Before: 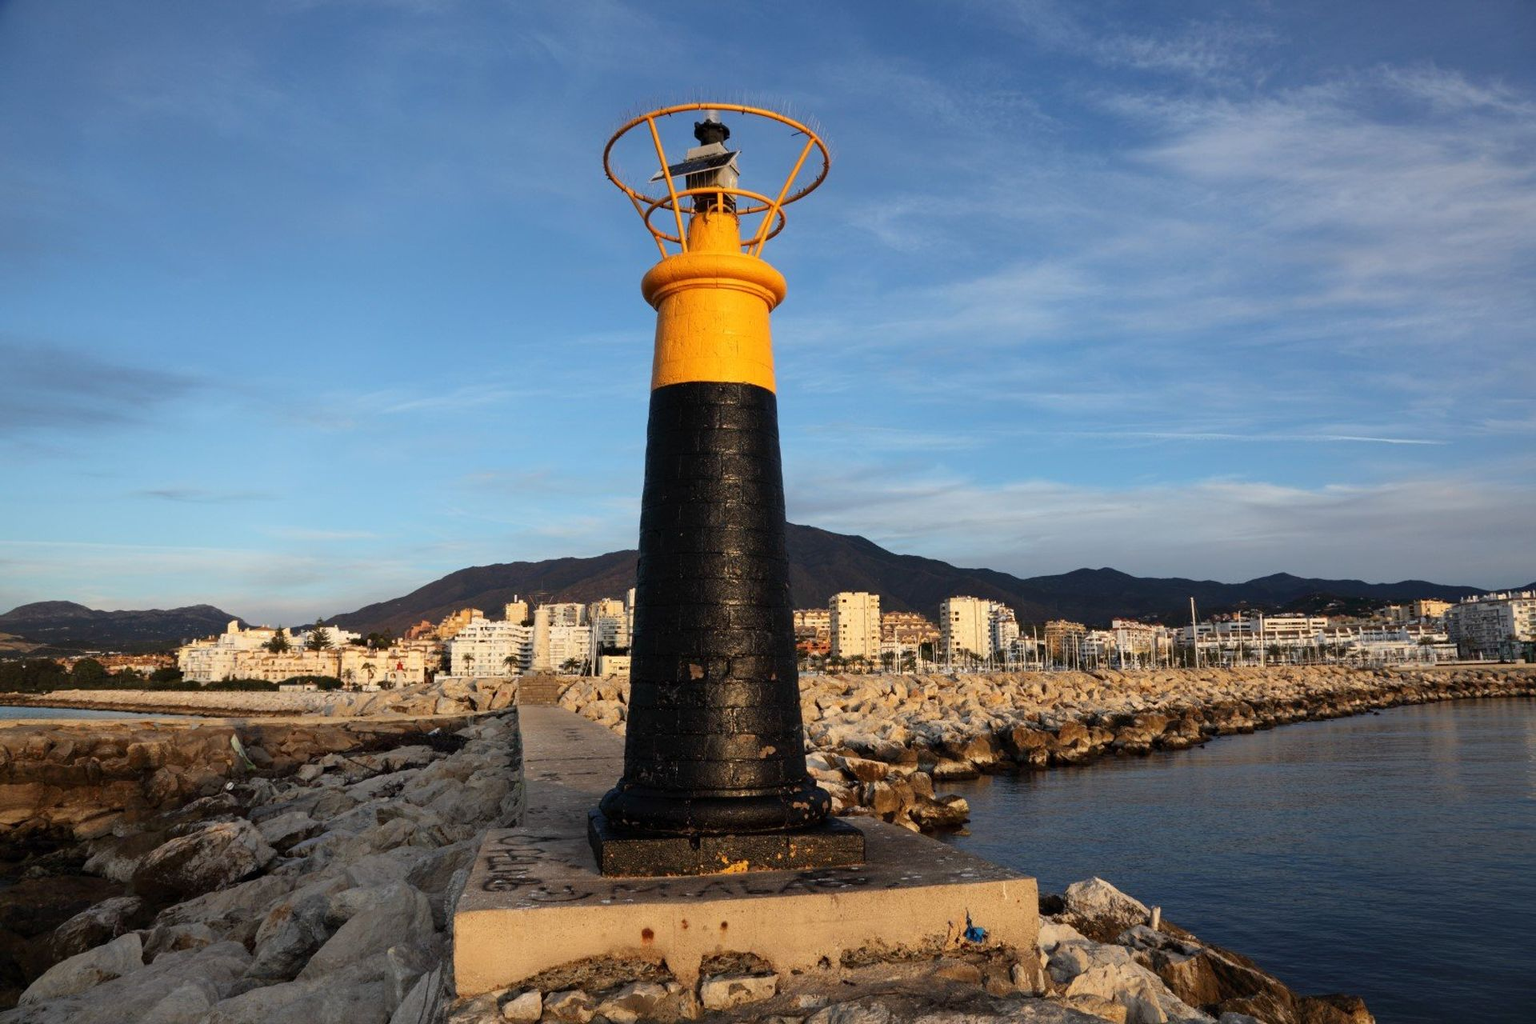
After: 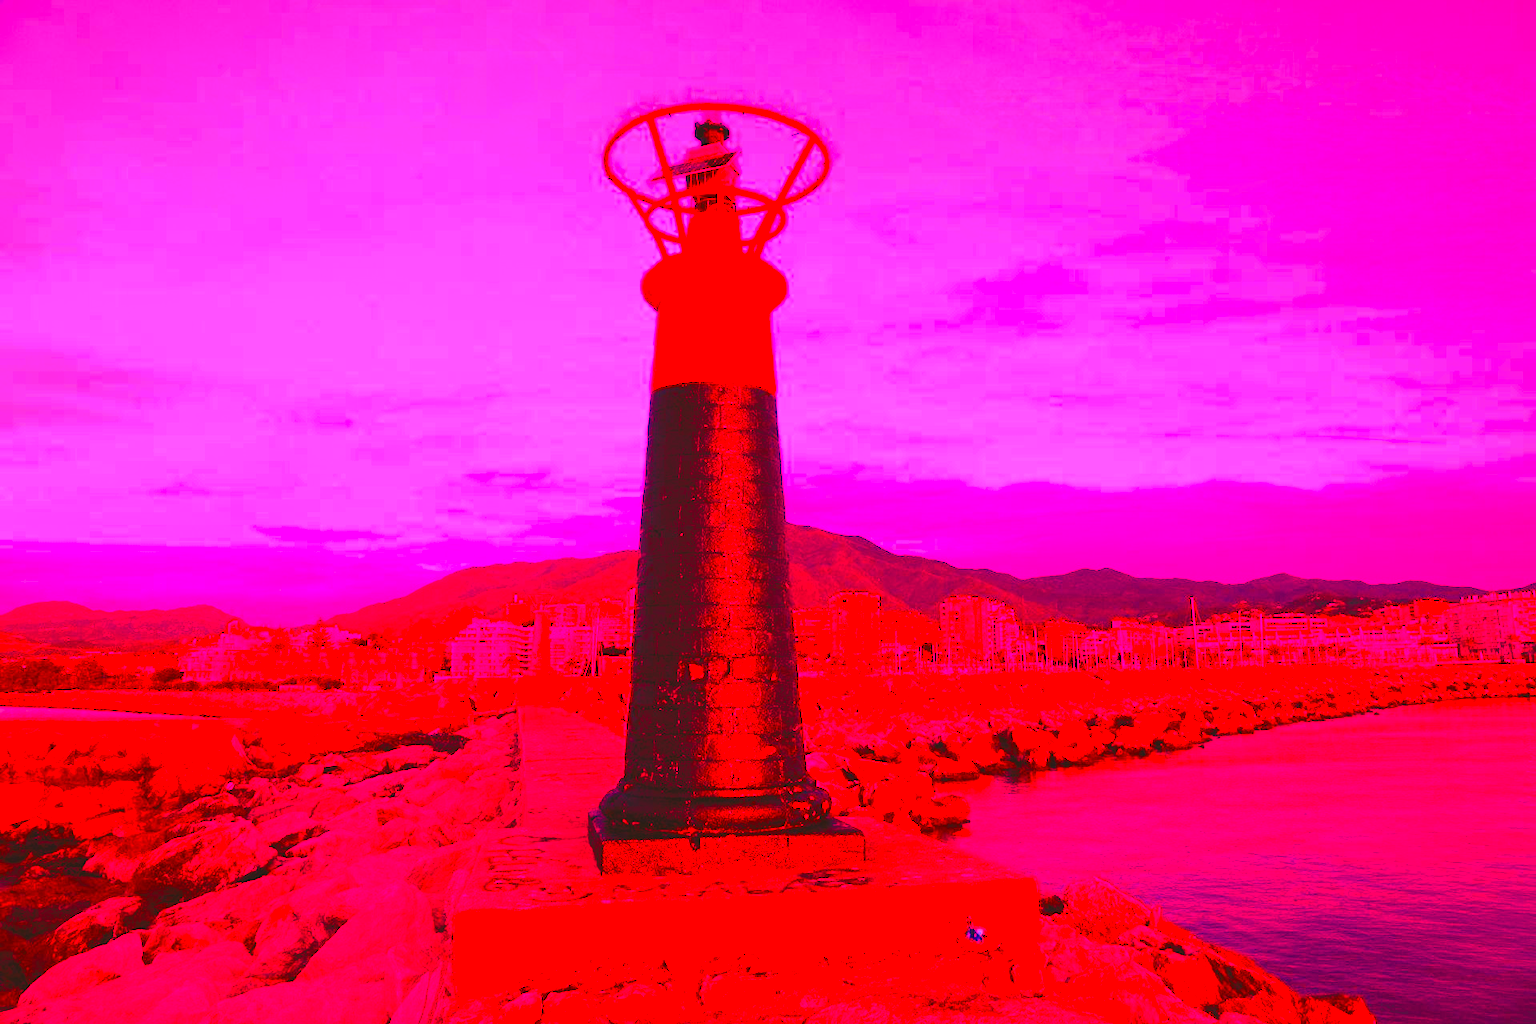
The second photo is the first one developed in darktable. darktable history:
white balance: red 4.26, blue 1.802
color balance rgb: shadows lift › chroma 3%, shadows lift › hue 280.8°, power › hue 330°, highlights gain › chroma 3%, highlights gain › hue 75.6°, global offset › luminance 1.5%, perceptual saturation grading › global saturation 20%, perceptual saturation grading › highlights -25%, perceptual saturation grading › shadows 50%, global vibrance 30%
color correction: highlights a* 17.94, highlights b* 35.39, shadows a* 1.48, shadows b* 6.42, saturation 1.01
